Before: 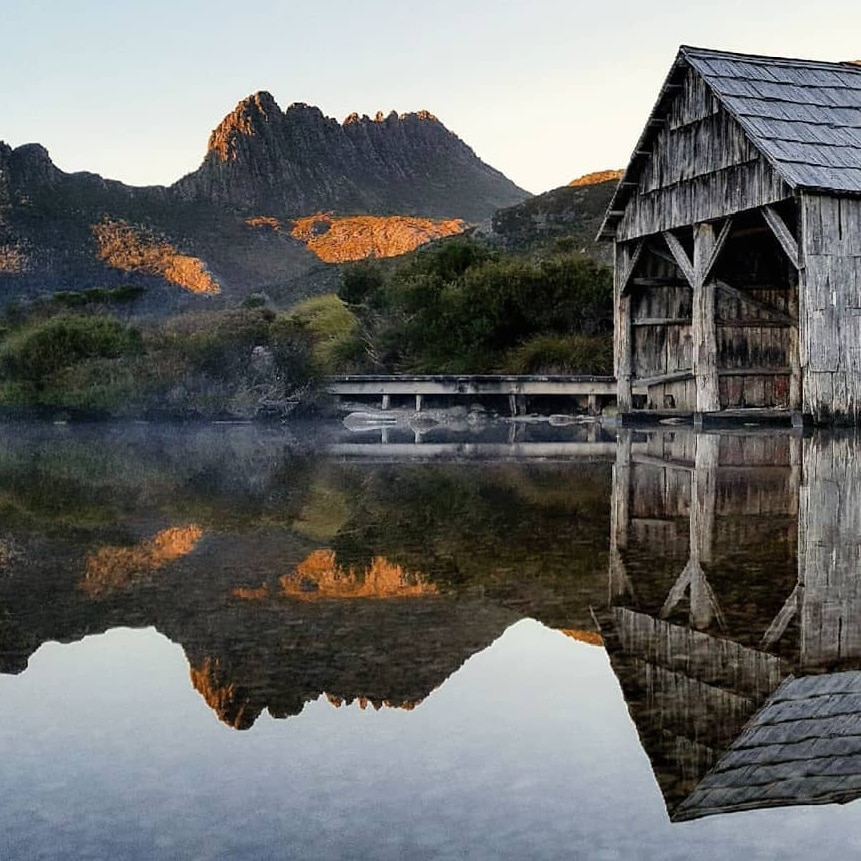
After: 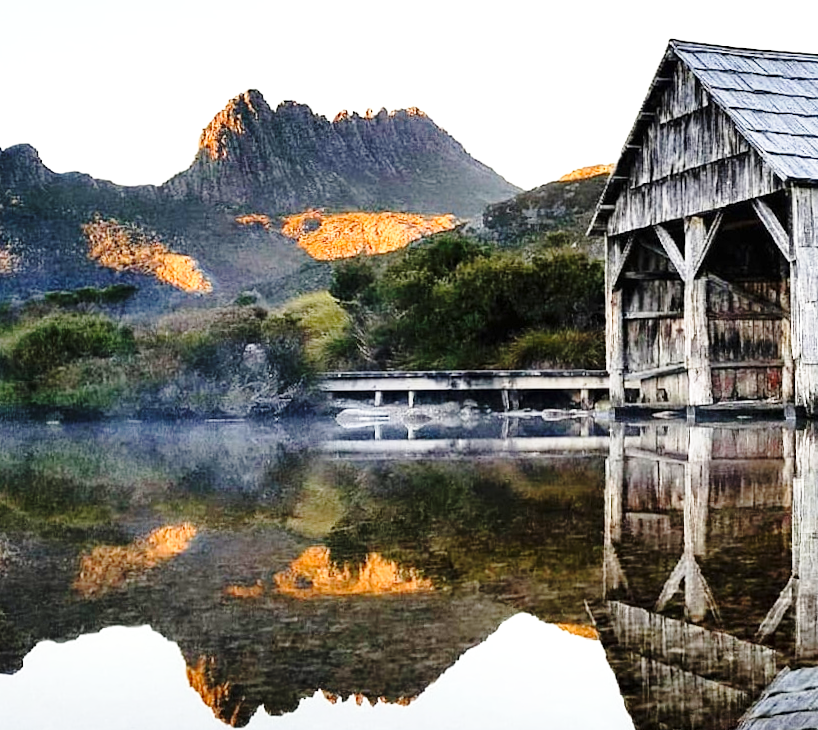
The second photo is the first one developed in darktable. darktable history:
crop and rotate: angle 0.587°, left 0.381%, right 3.557%, bottom 14.31%
exposure: exposure 0.609 EV, compensate highlight preservation false
base curve: curves: ch0 [(0, 0) (0.028, 0.03) (0.121, 0.232) (0.46, 0.748) (0.859, 0.968) (1, 1)], preserve colors none
